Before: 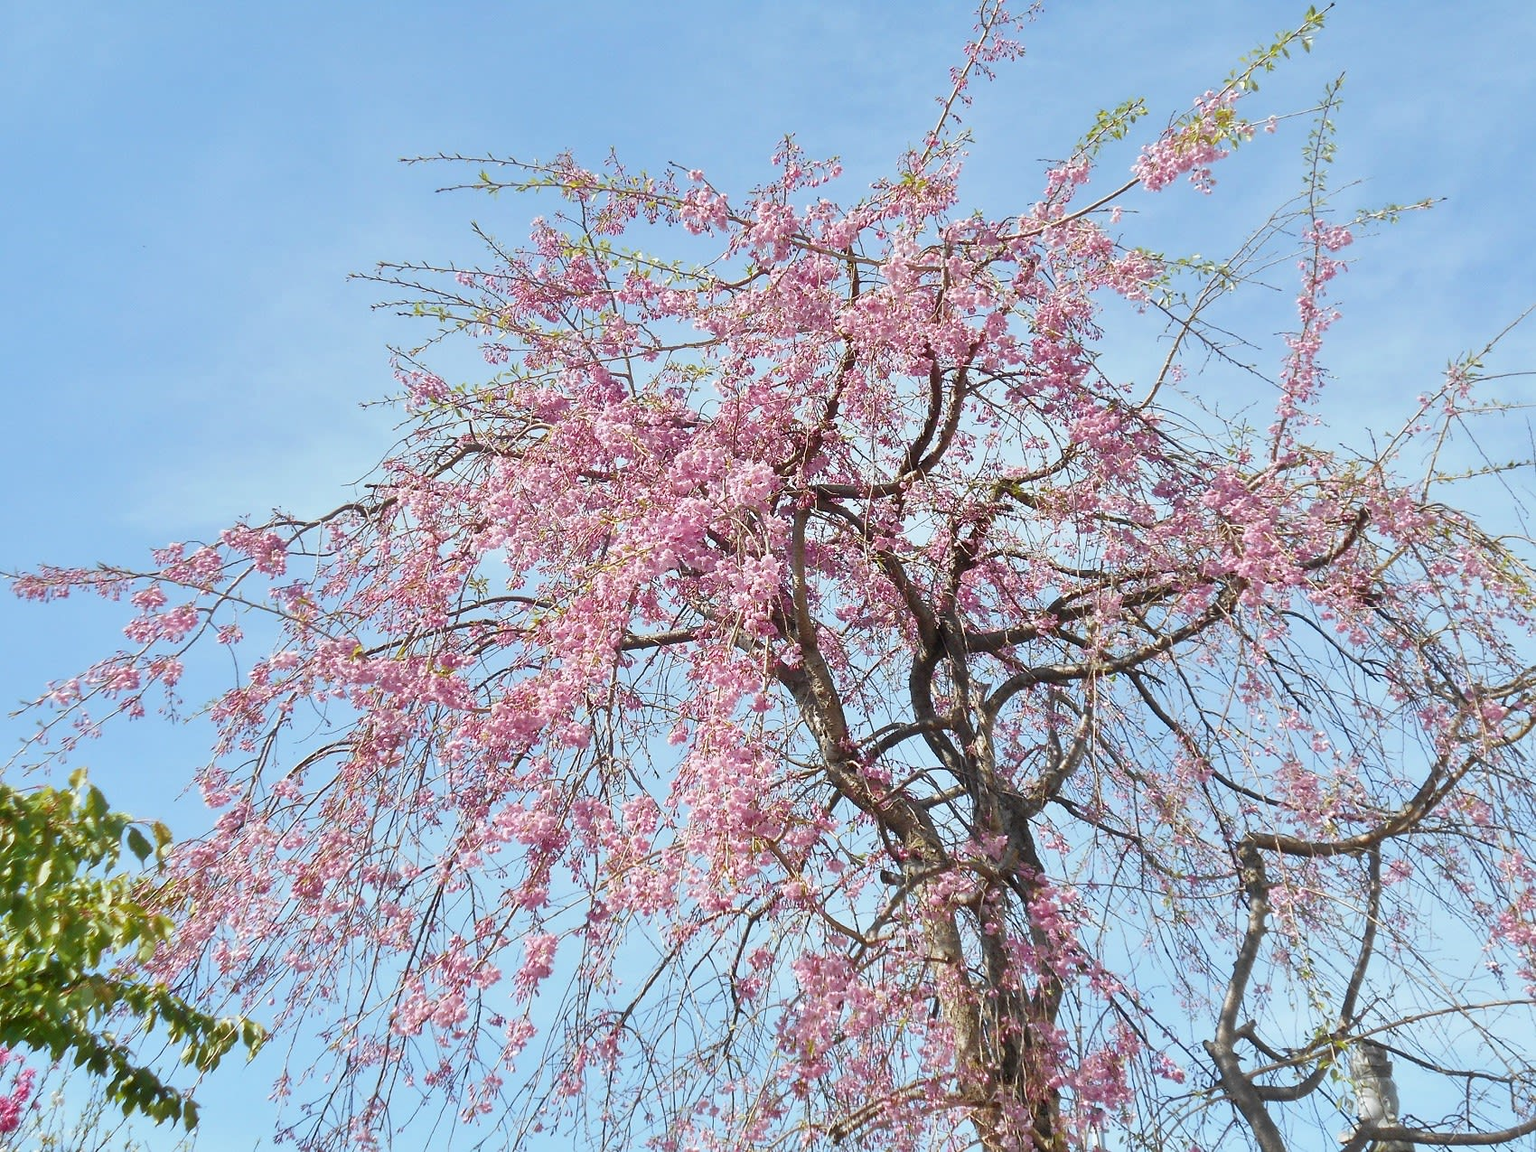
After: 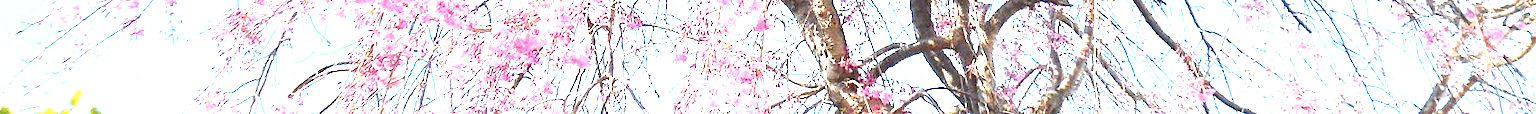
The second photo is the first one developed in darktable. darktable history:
exposure: exposure 2 EV, compensate highlight preservation false
crop and rotate: top 59.084%, bottom 30.916%
contrast brightness saturation: contrast 0.13, brightness -0.05, saturation 0.16
